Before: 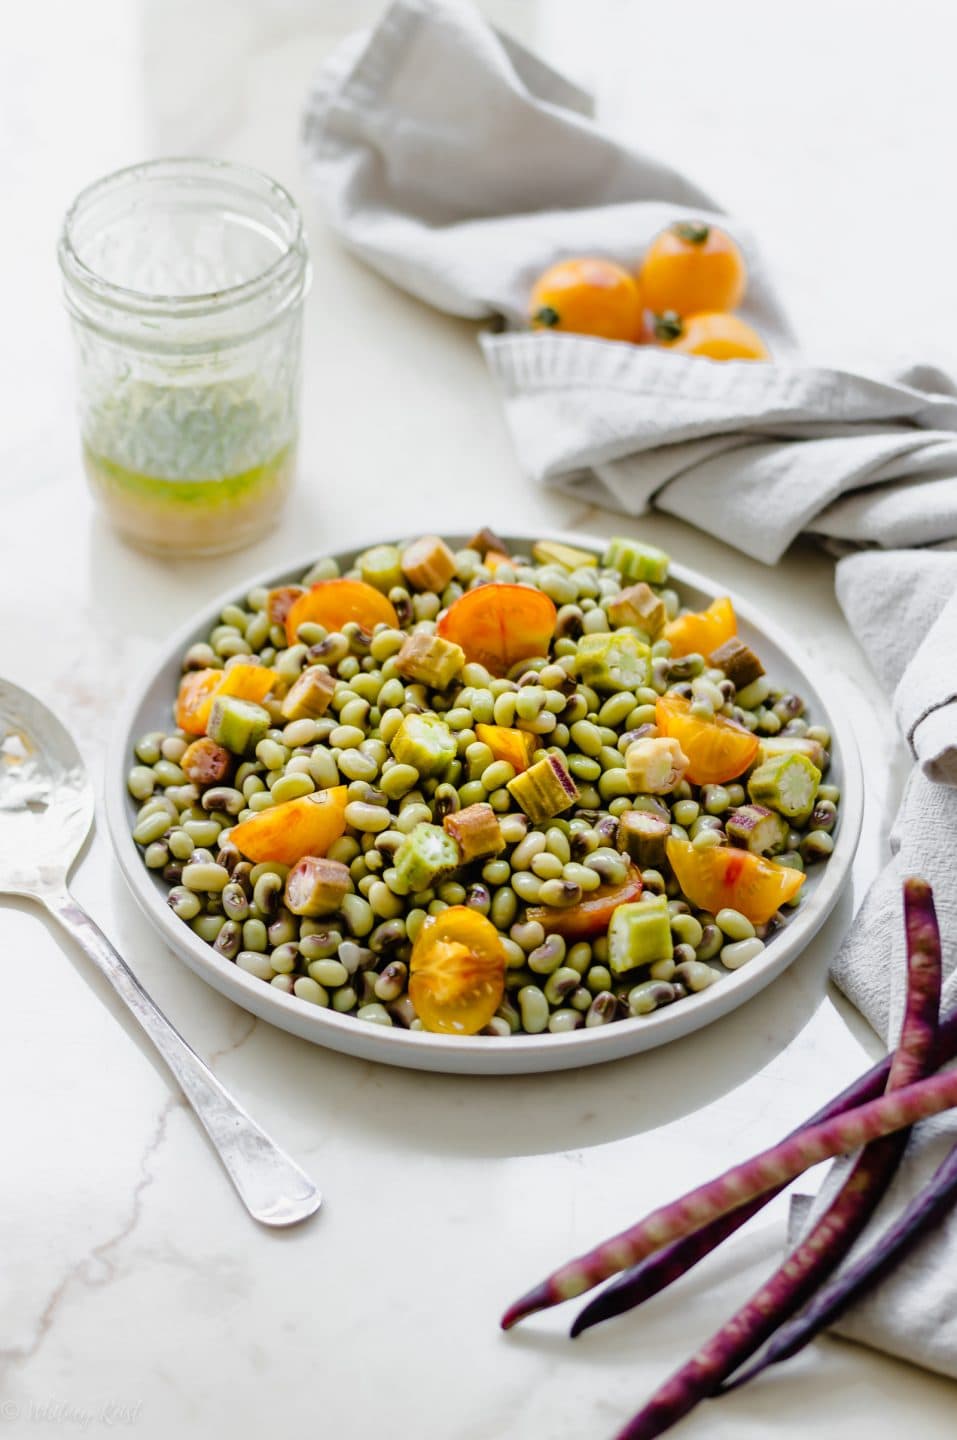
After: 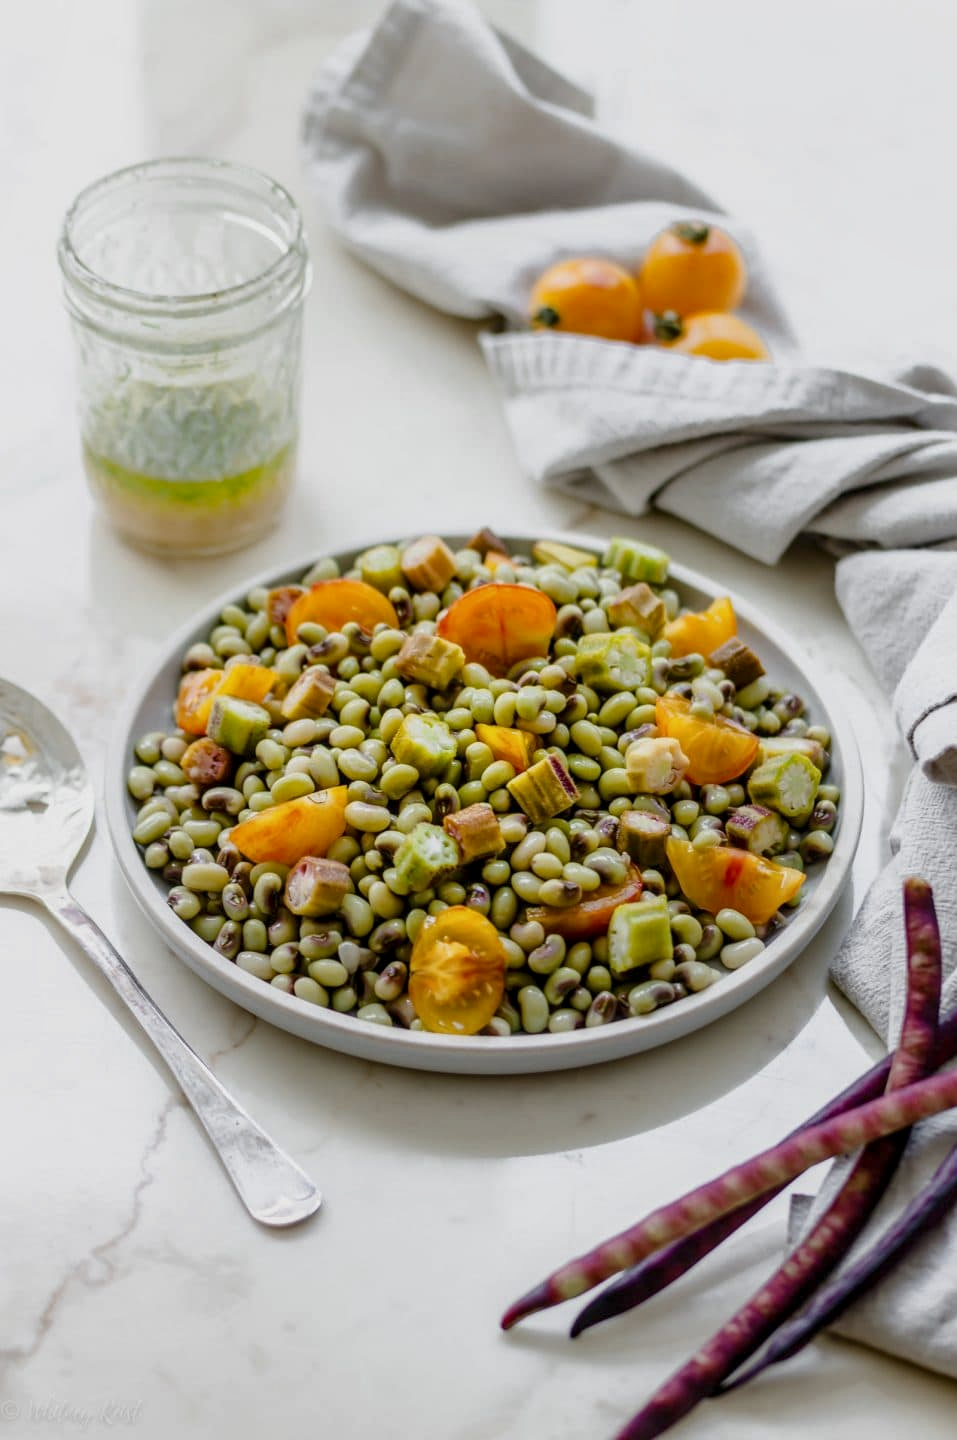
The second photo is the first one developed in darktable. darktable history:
tone equalizer: -8 EV 0.269 EV, -7 EV 0.438 EV, -6 EV 0.419 EV, -5 EV 0.27 EV, -3 EV -0.27 EV, -2 EV -0.406 EV, -1 EV -0.433 EV, +0 EV -0.255 EV
local contrast: on, module defaults
